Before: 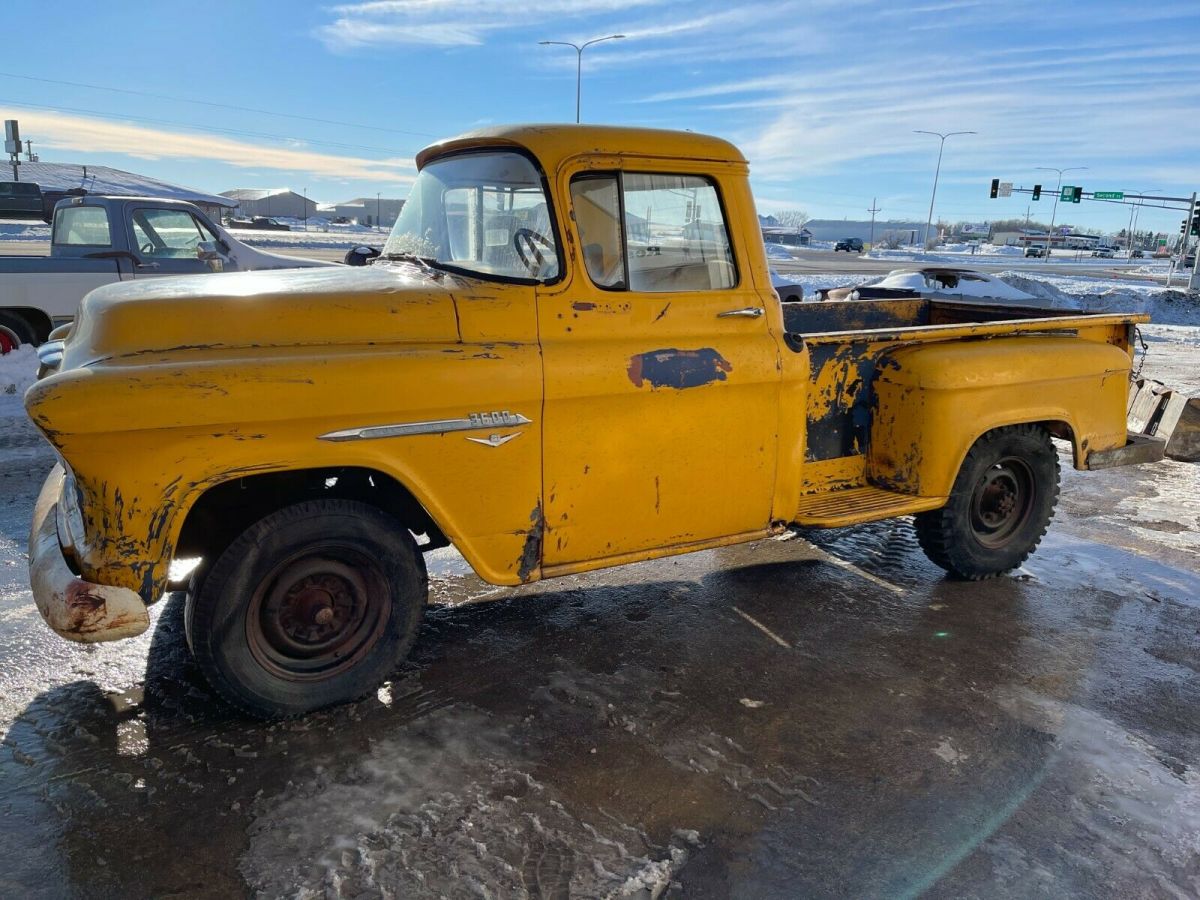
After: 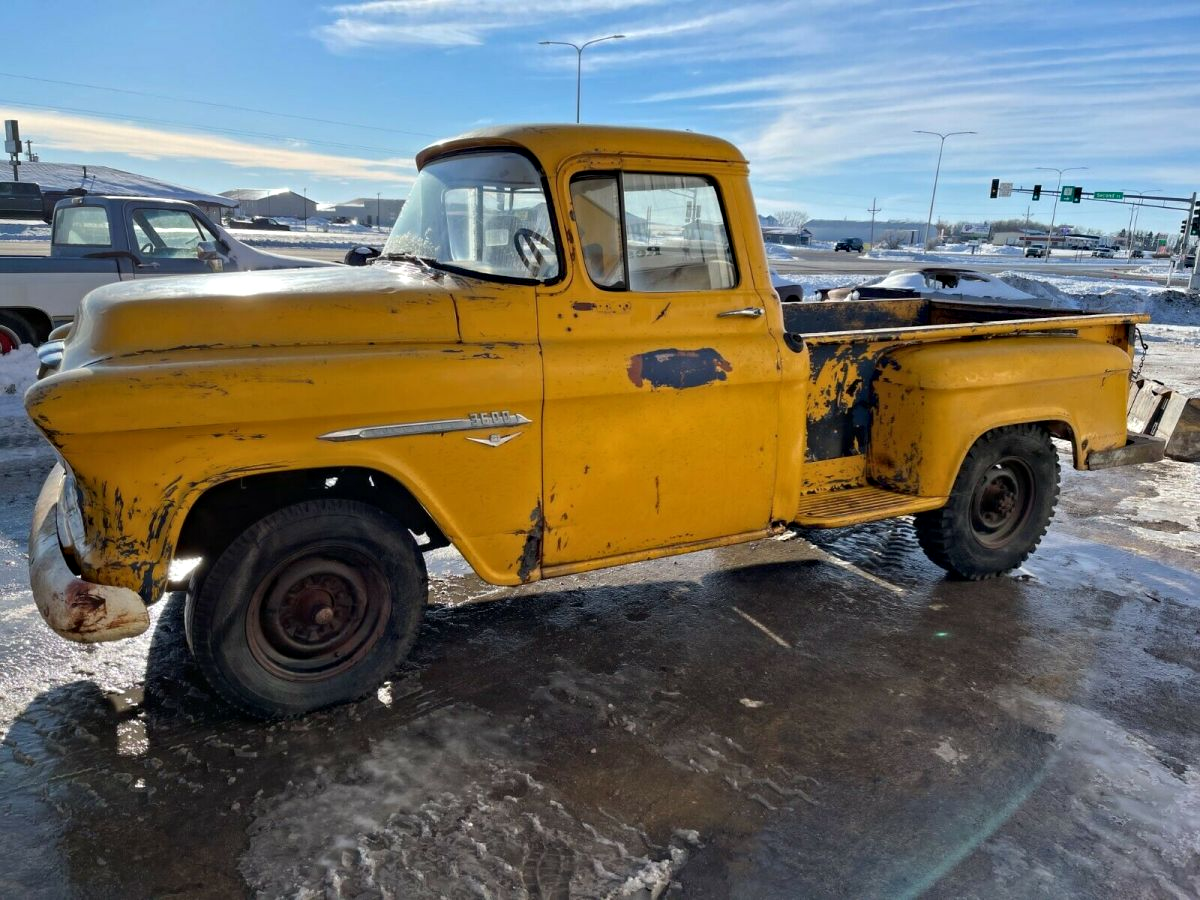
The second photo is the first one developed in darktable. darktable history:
contrast equalizer: octaves 7, y [[0.5, 0.5, 0.544, 0.569, 0.5, 0.5], [0.5 ×6], [0.5 ×6], [0 ×6], [0 ×6]]
